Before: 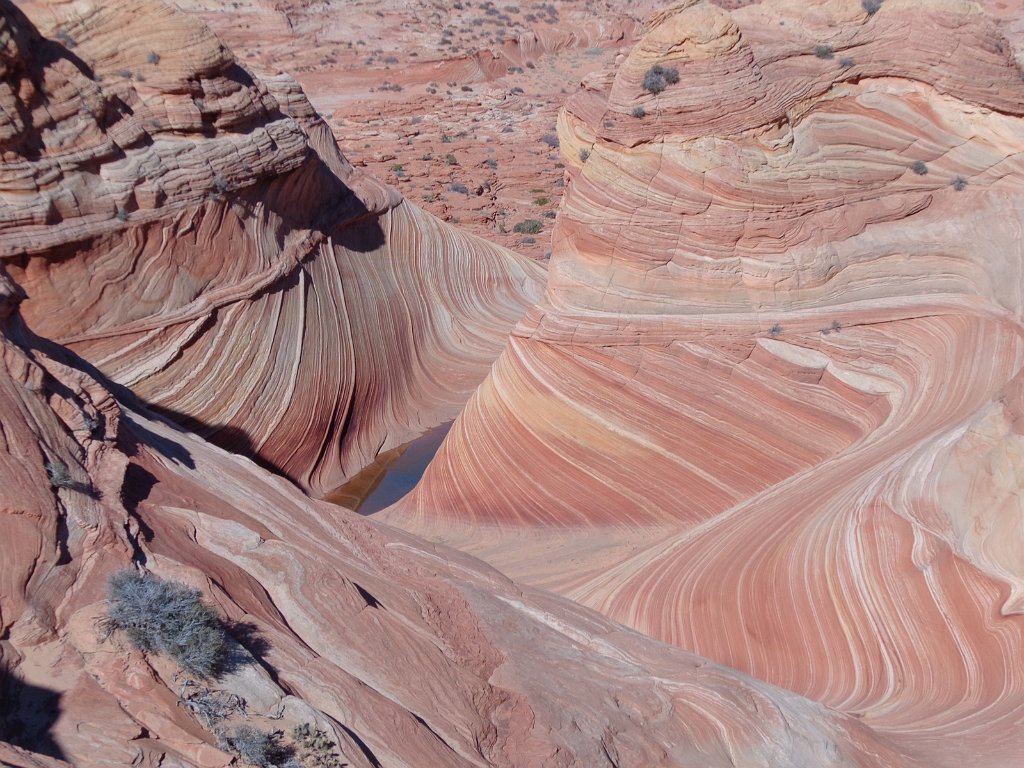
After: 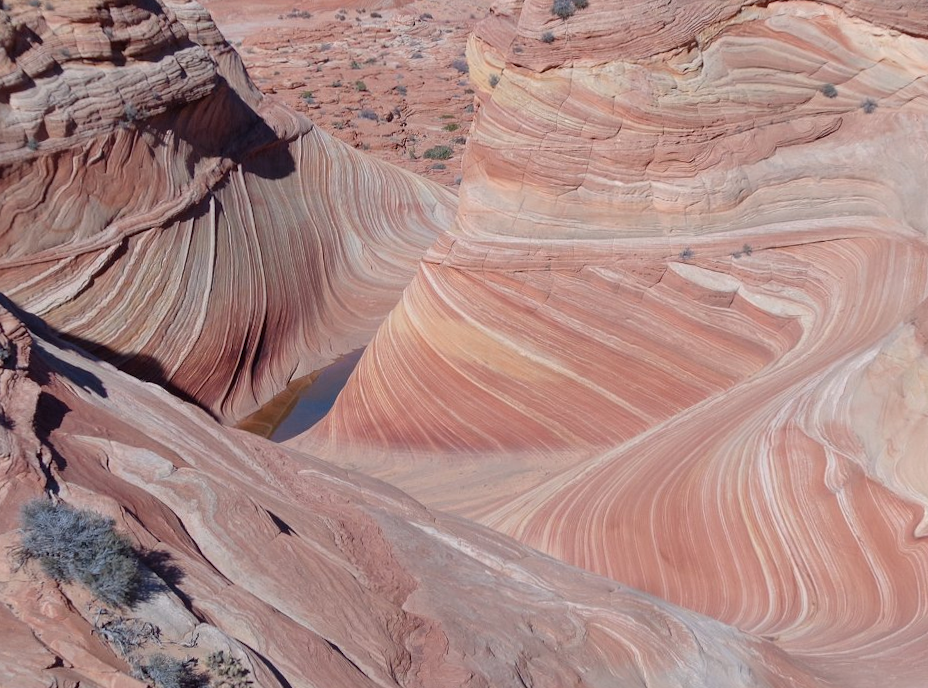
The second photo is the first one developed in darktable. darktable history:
crop and rotate: left 8.262%, top 9.226%
rotate and perspective: rotation -0.45°, automatic cropping original format, crop left 0.008, crop right 0.992, crop top 0.012, crop bottom 0.988
